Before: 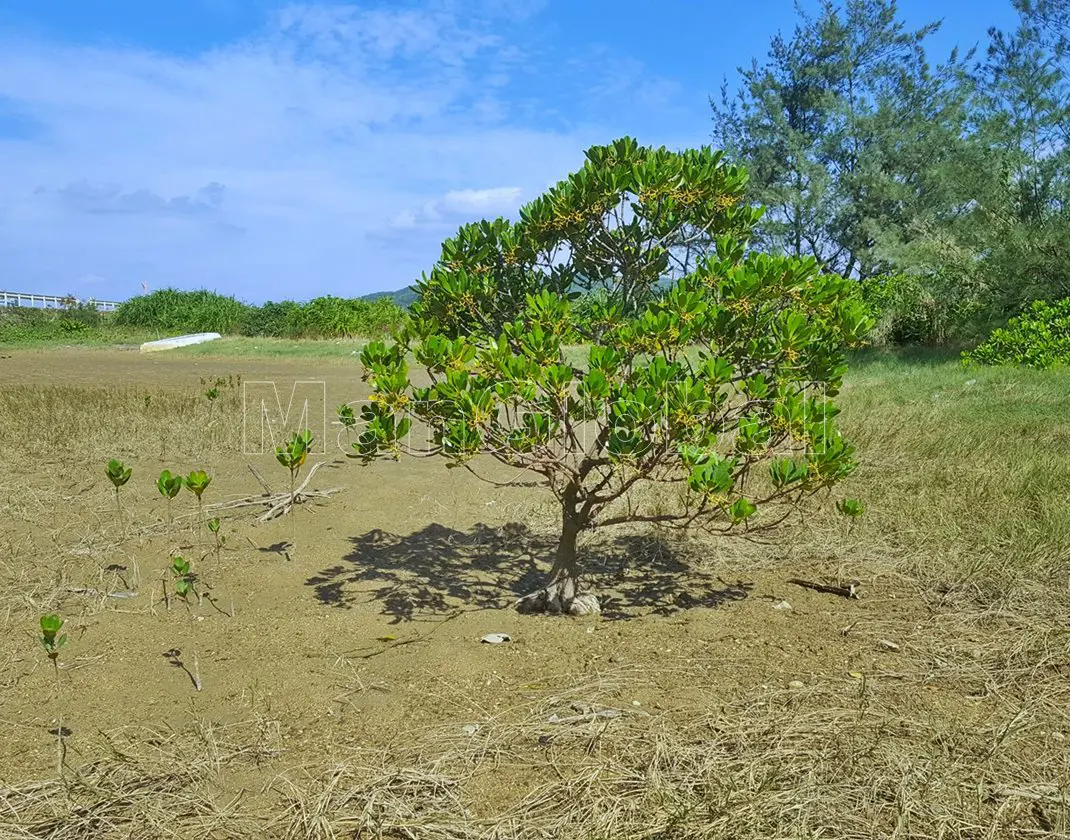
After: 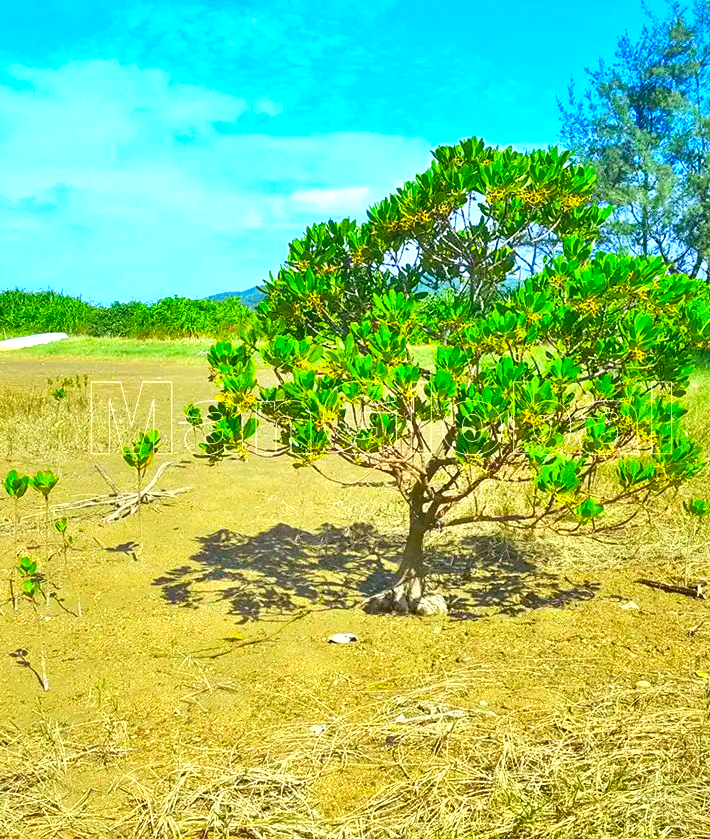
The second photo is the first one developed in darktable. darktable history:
exposure: black level correction 0, exposure 1.001 EV, compensate exposure bias true, compensate highlight preservation false
crop and rotate: left 14.324%, right 19.235%
color correction: highlights b* -0.025, saturation 1.82
